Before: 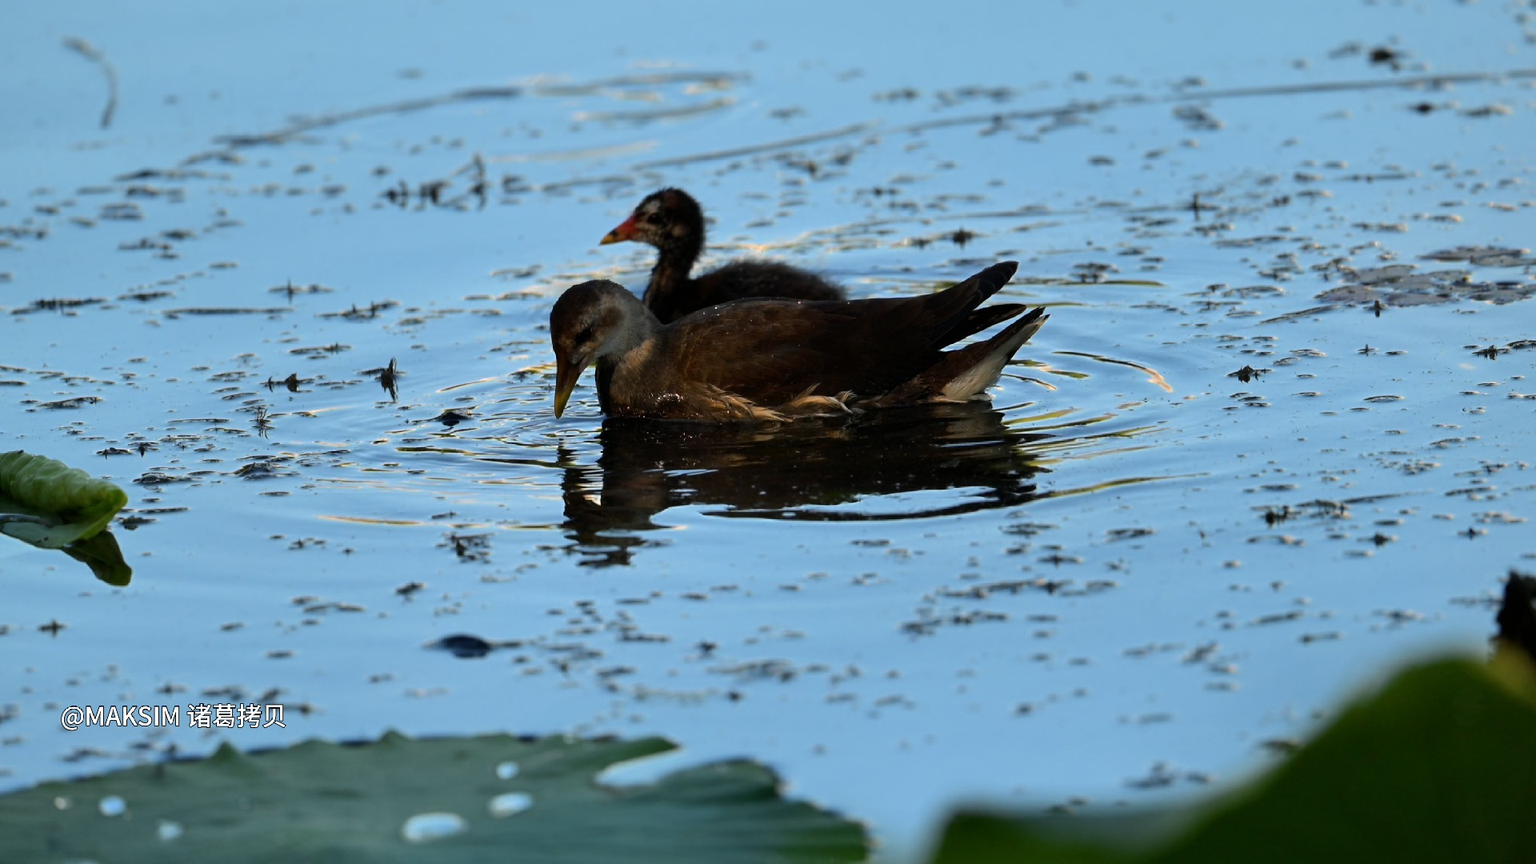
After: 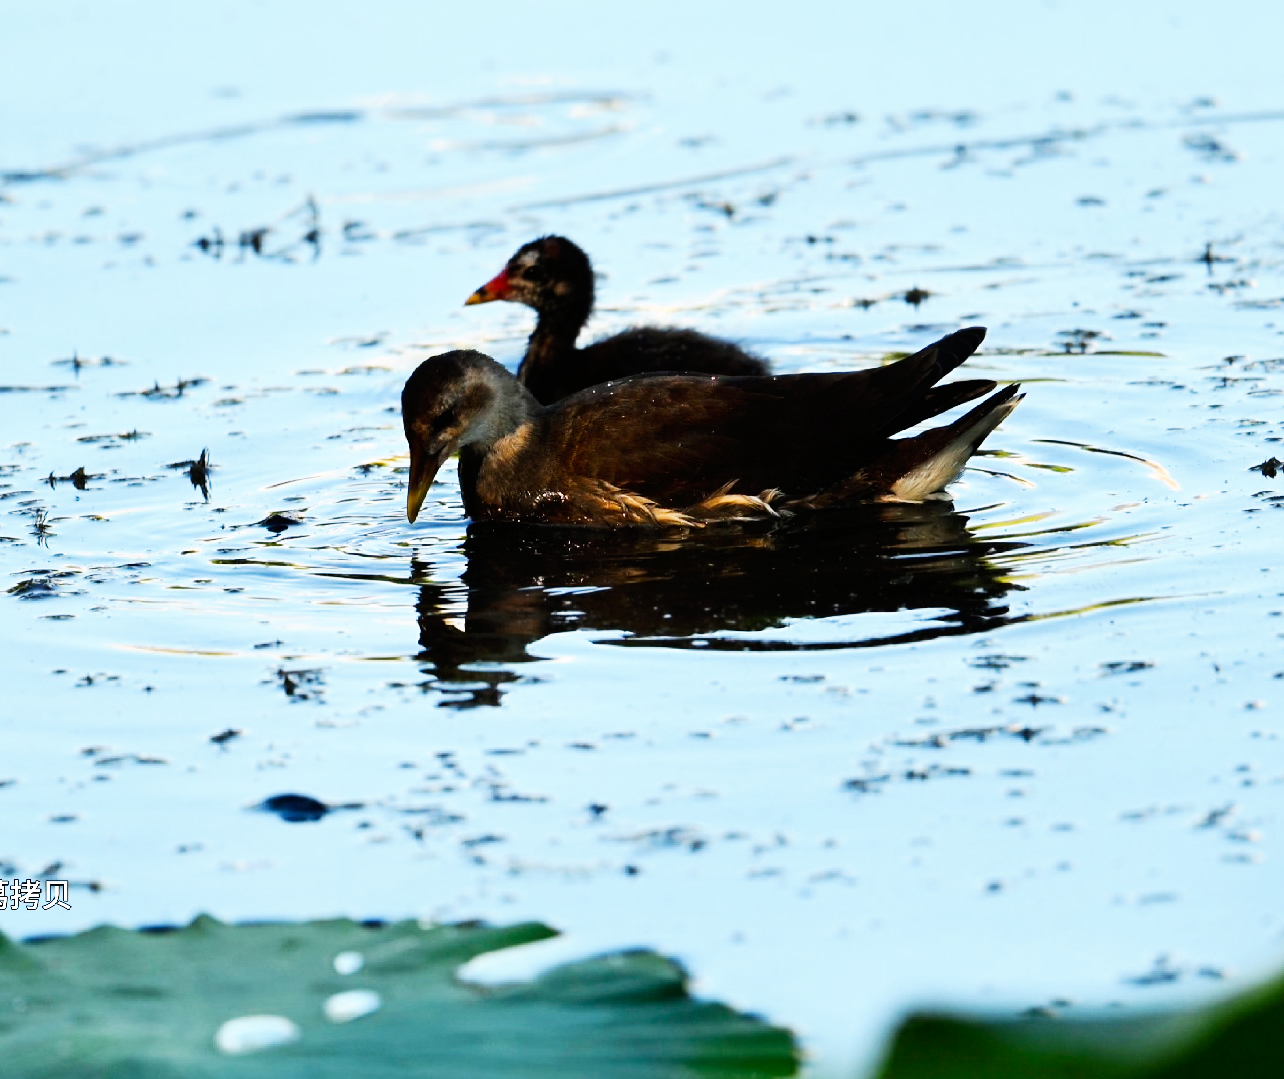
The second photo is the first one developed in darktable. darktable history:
crop and rotate: left 14.923%, right 18.155%
base curve: curves: ch0 [(0, 0) (0.007, 0.004) (0.027, 0.03) (0.046, 0.07) (0.207, 0.54) (0.442, 0.872) (0.673, 0.972) (1, 1)], preserve colors none
